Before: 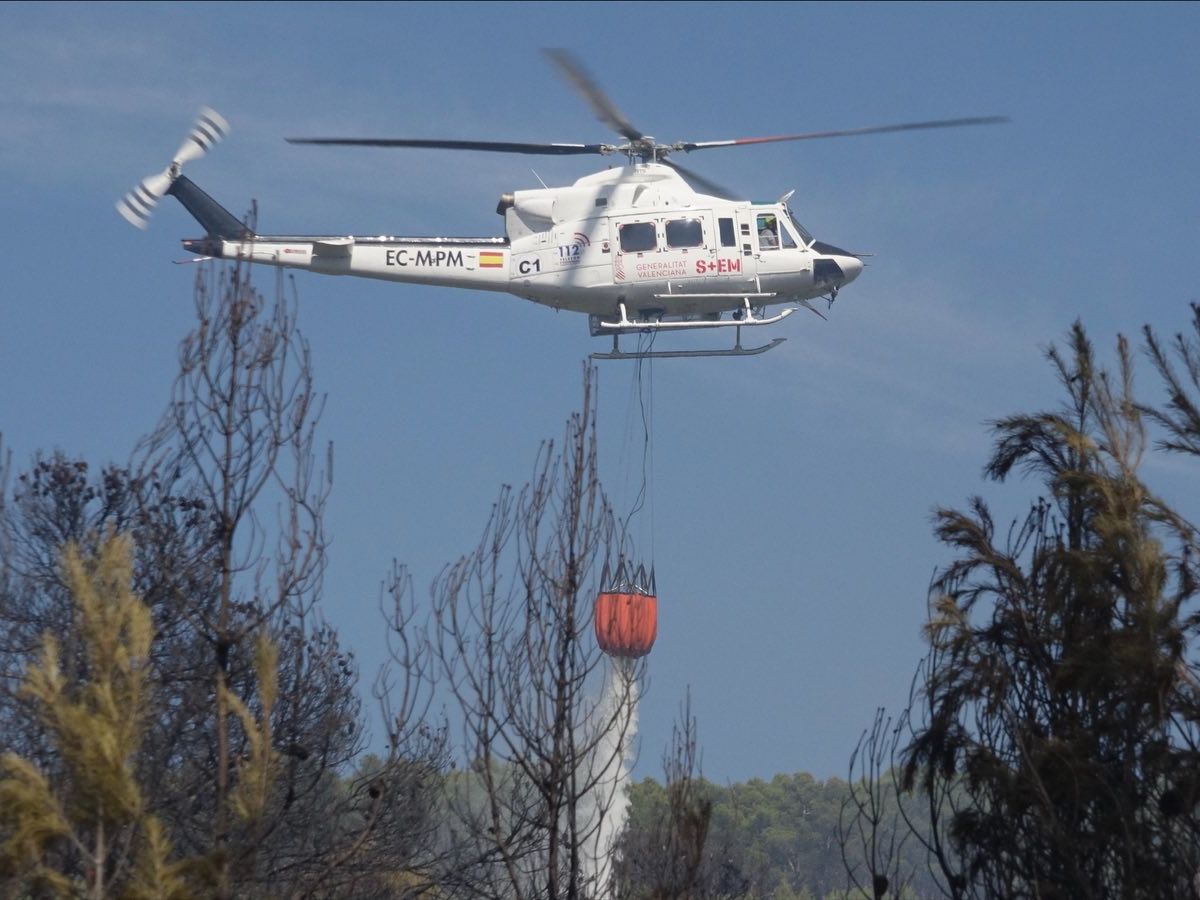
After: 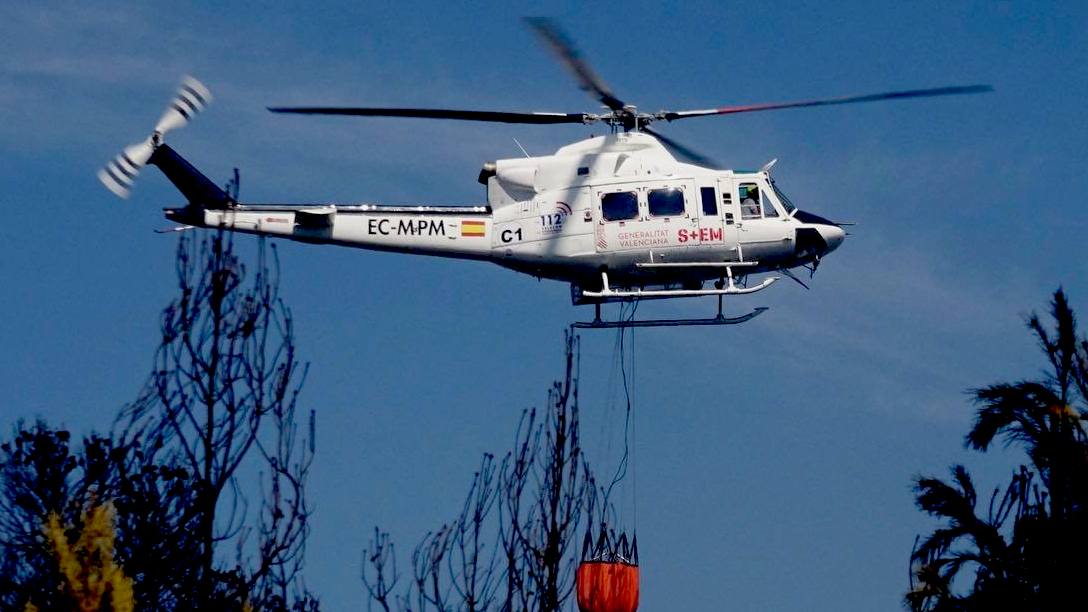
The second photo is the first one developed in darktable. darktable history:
crop: left 1.509%, top 3.452%, right 7.696%, bottom 28.452%
exposure: black level correction 0.1, exposure -0.092 EV, compensate highlight preservation false
